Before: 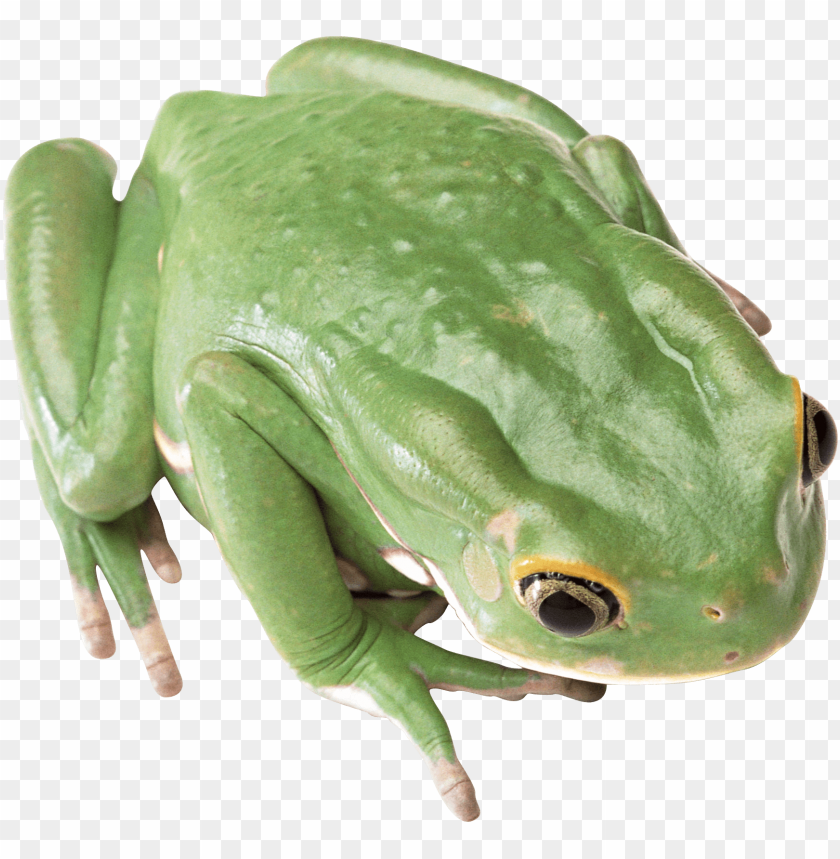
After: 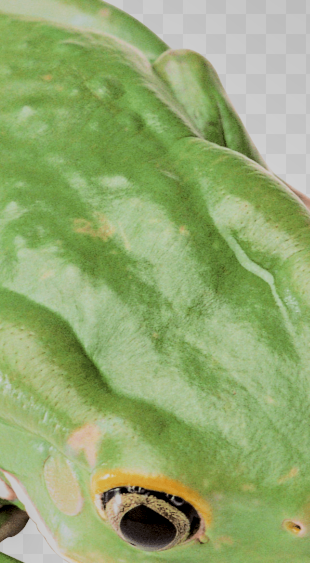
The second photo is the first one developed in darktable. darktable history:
rgb curve: curves: ch0 [(0, 0) (0.284, 0.292) (0.505, 0.644) (1, 1)], compensate middle gray true
local contrast: detail 150%
shadows and highlights: on, module defaults
crop and rotate: left 49.936%, top 10.094%, right 13.136%, bottom 24.256%
filmic rgb: black relative exposure -7.65 EV, white relative exposure 4.56 EV, hardness 3.61, color science v6 (2022)
